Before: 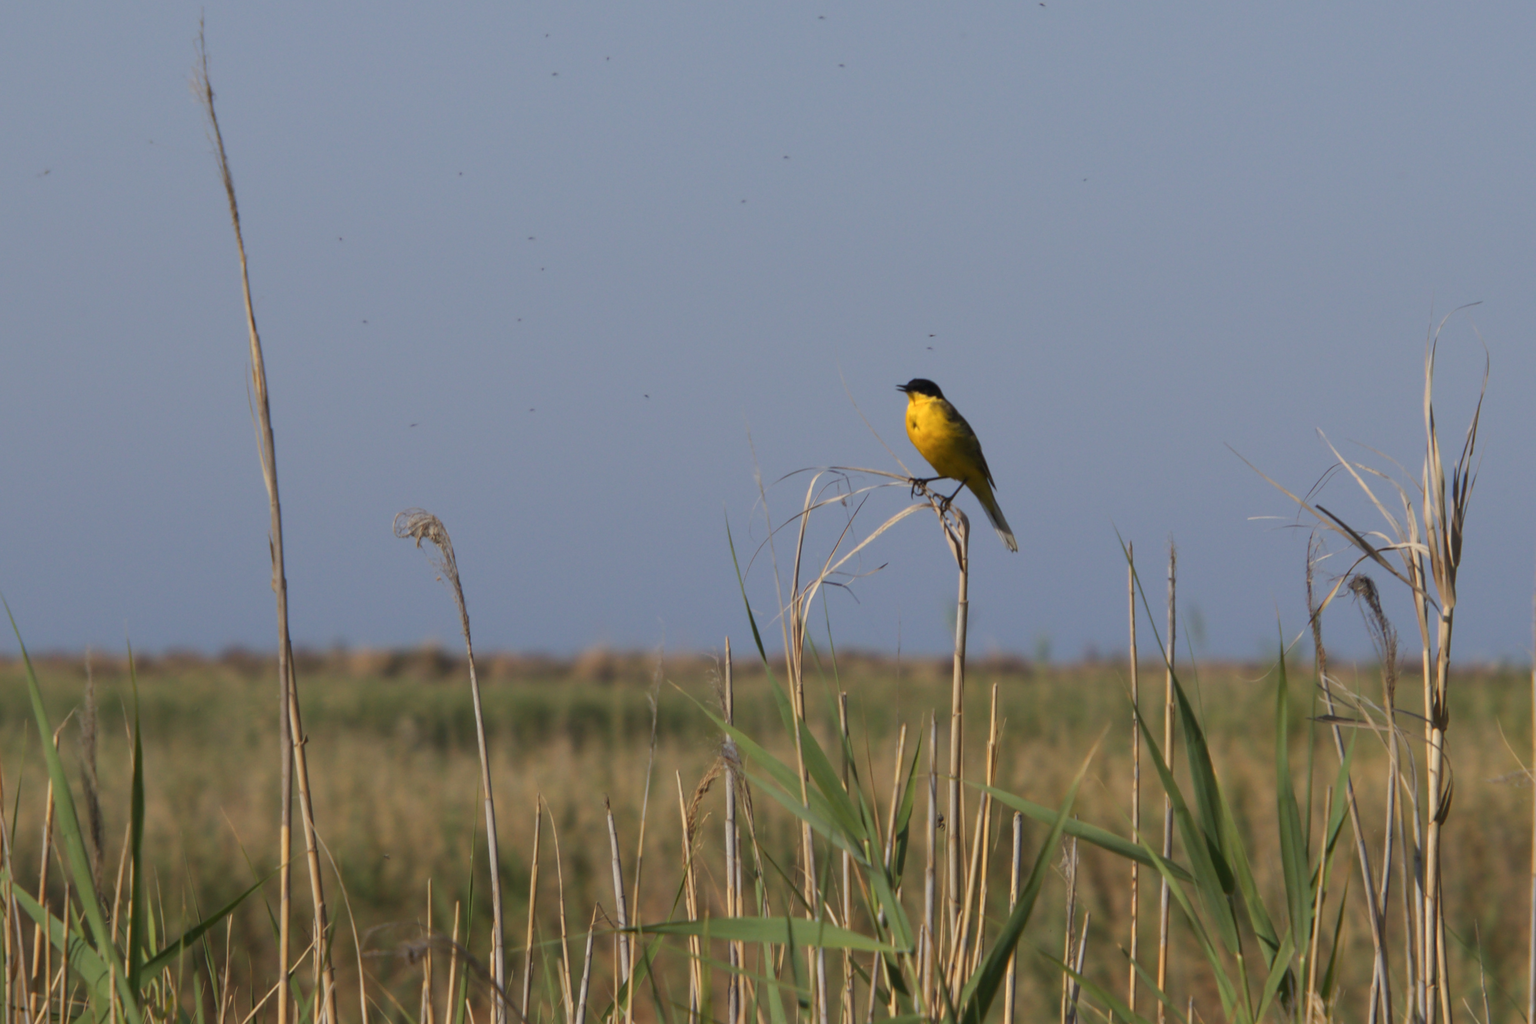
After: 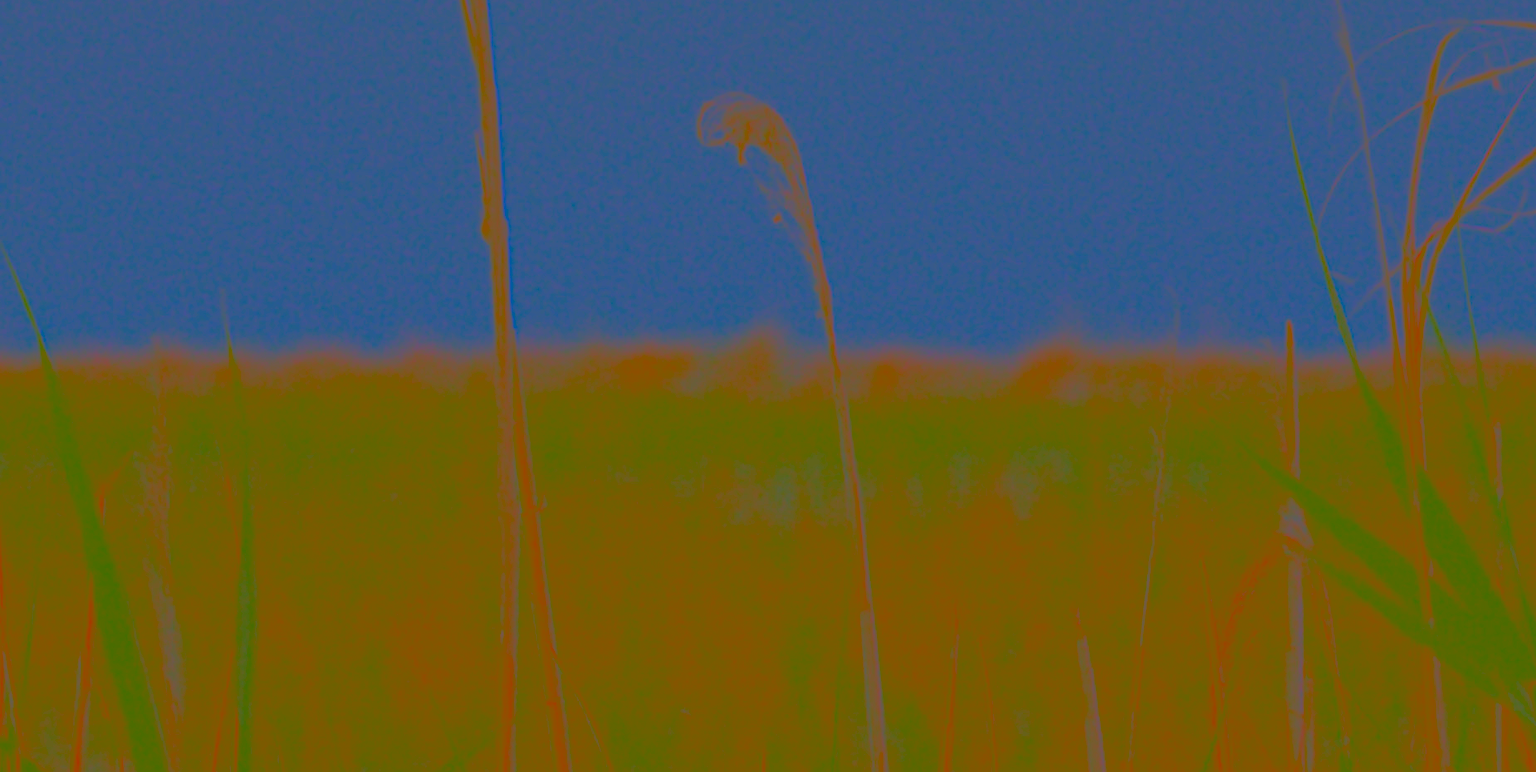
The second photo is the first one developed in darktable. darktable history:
velvia: strength 32%, mid-tones bias 0.2
contrast brightness saturation: contrast -0.99, brightness -0.17, saturation 0.75
local contrast: on, module defaults
color correction: highlights a* -3.28, highlights b* -6.24, shadows a* 3.1, shadows b* 5.19
crop: top 44.483%, right 43.593%, bottom 12.892%
